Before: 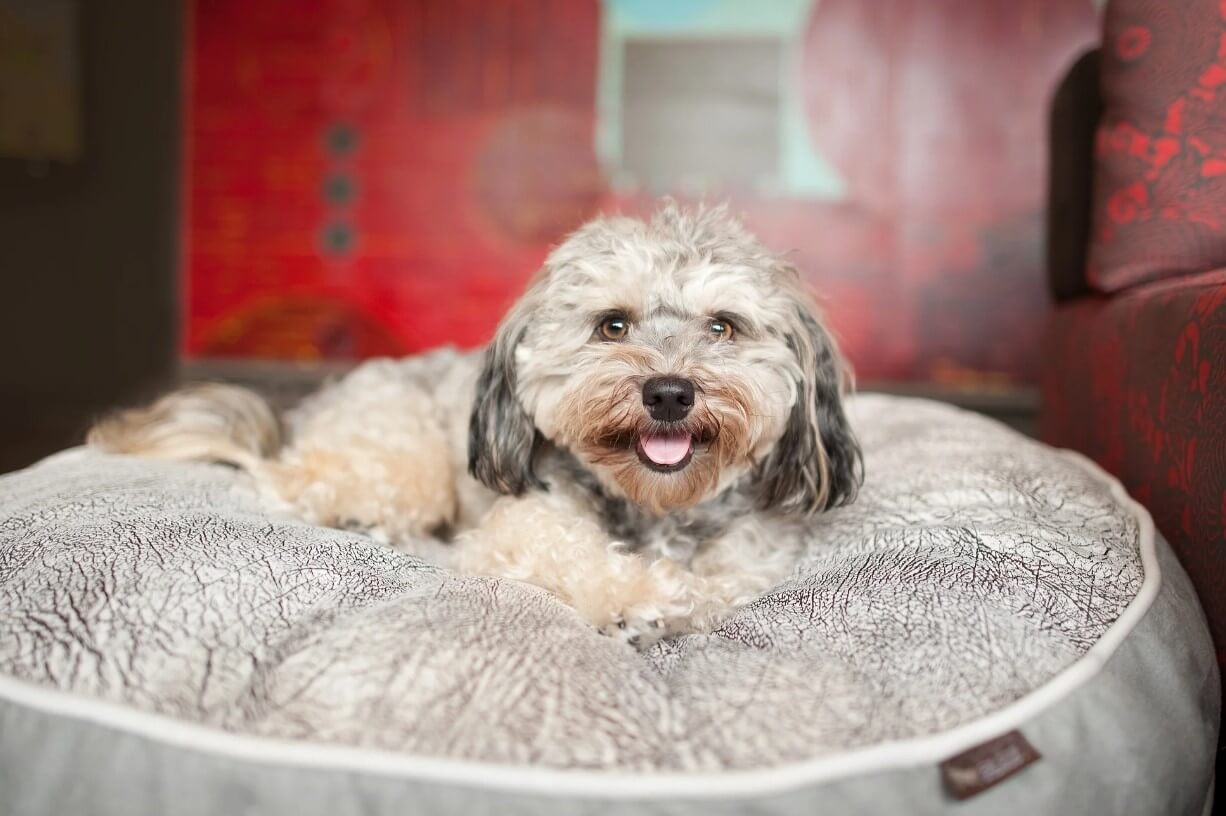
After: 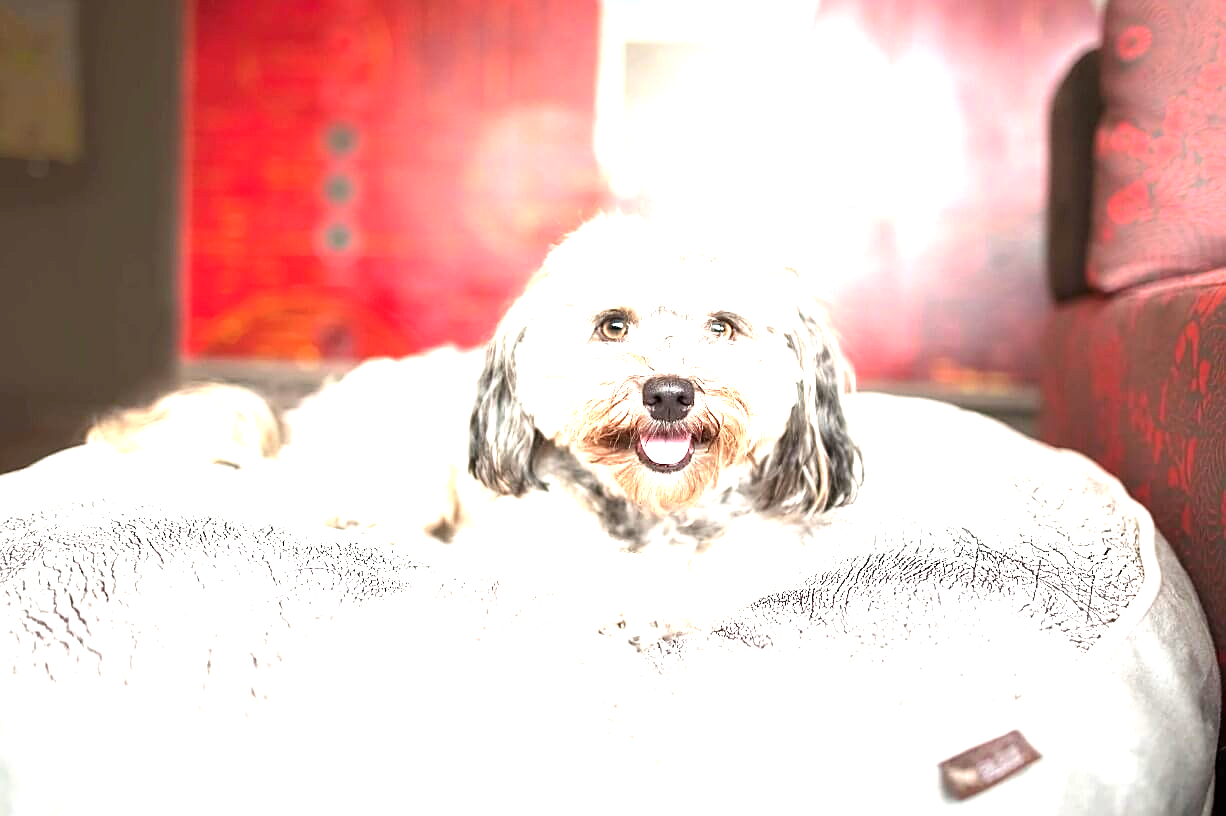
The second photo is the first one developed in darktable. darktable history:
sharpen: on, module defaults
exposure: black level correction 0, exposure 1.884 EV, compensate exposure bias true, compensate highlight preservation false
